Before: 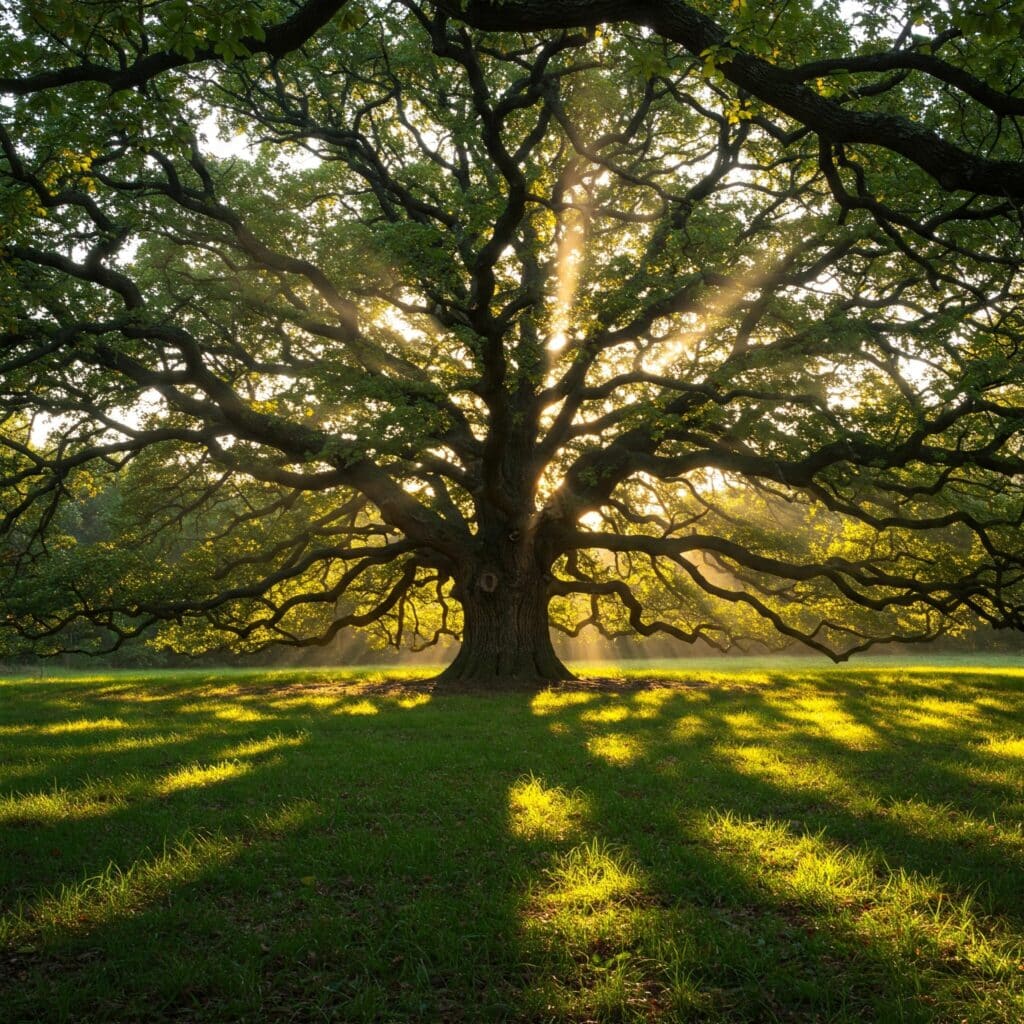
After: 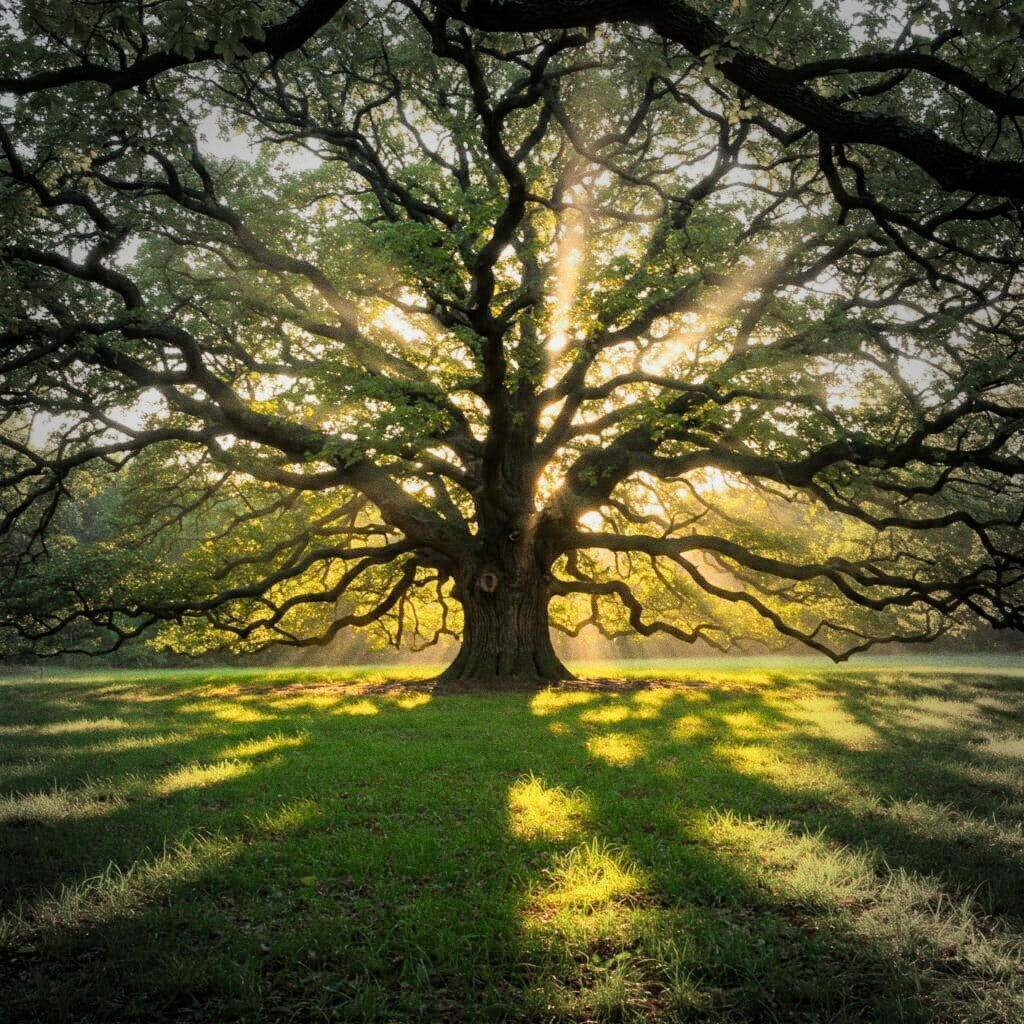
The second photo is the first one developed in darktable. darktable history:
grain: coarseness 0.09 ISO
vignetting: fall-off start 64.63%, center (-0.034, 0.148), width/height ratio 0.881
filmic rgb: black relative exposure -7.65 EV, white relative exposure 4.56 EV, hardness 3.61
exposure: exposure 1 EV, compensate highlight preservation false
